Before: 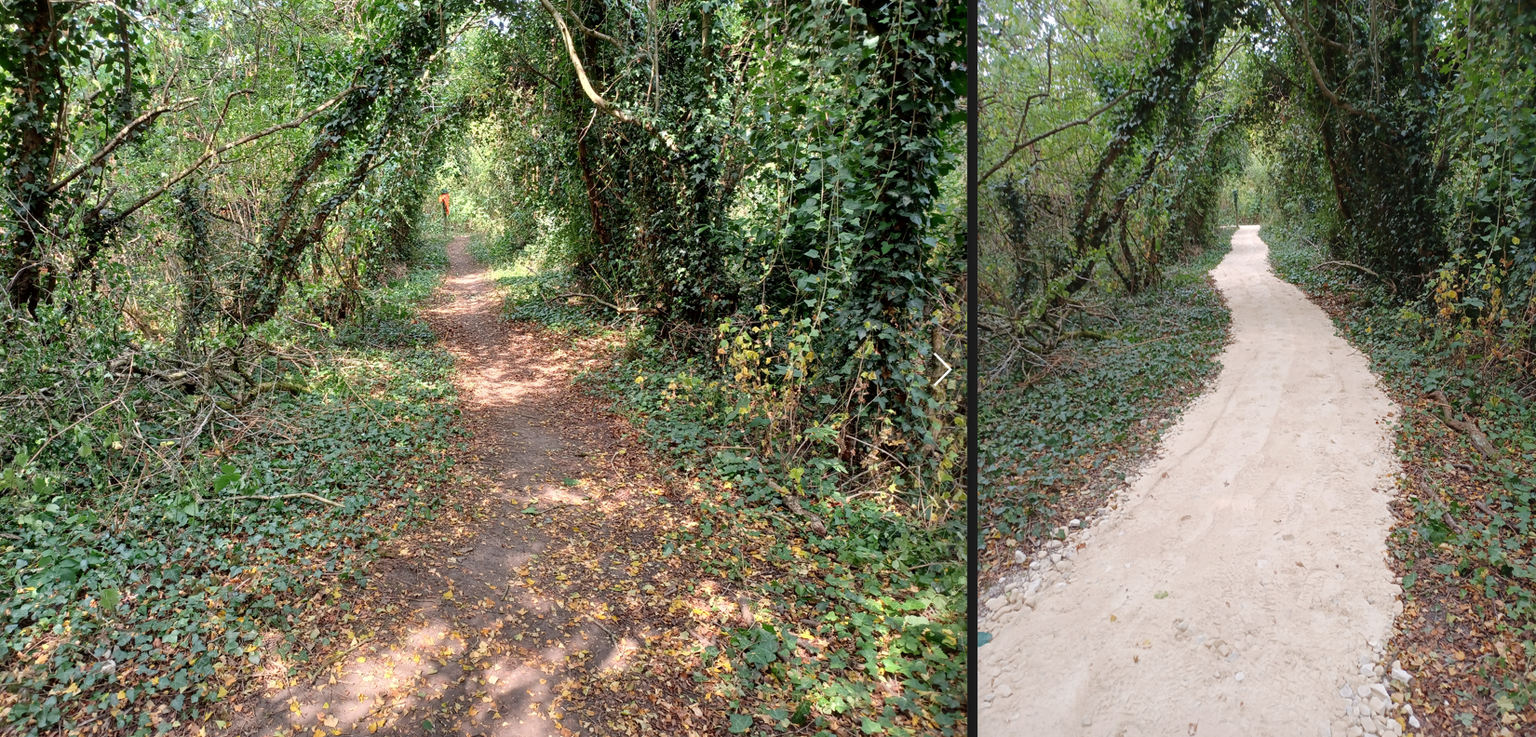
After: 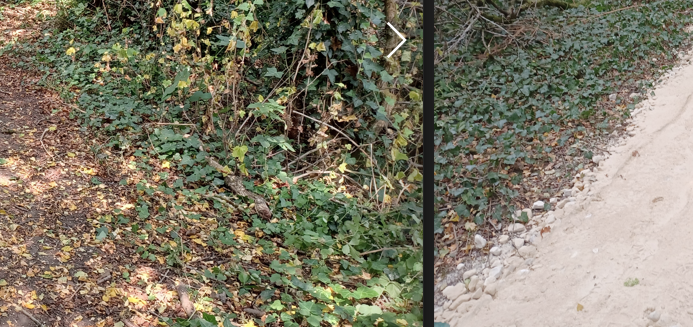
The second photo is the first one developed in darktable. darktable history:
contrast brightness saturation: saturation -0.15
crop: left 37.359%, top 45.135%, right 20.606%, bottom 13.511%
